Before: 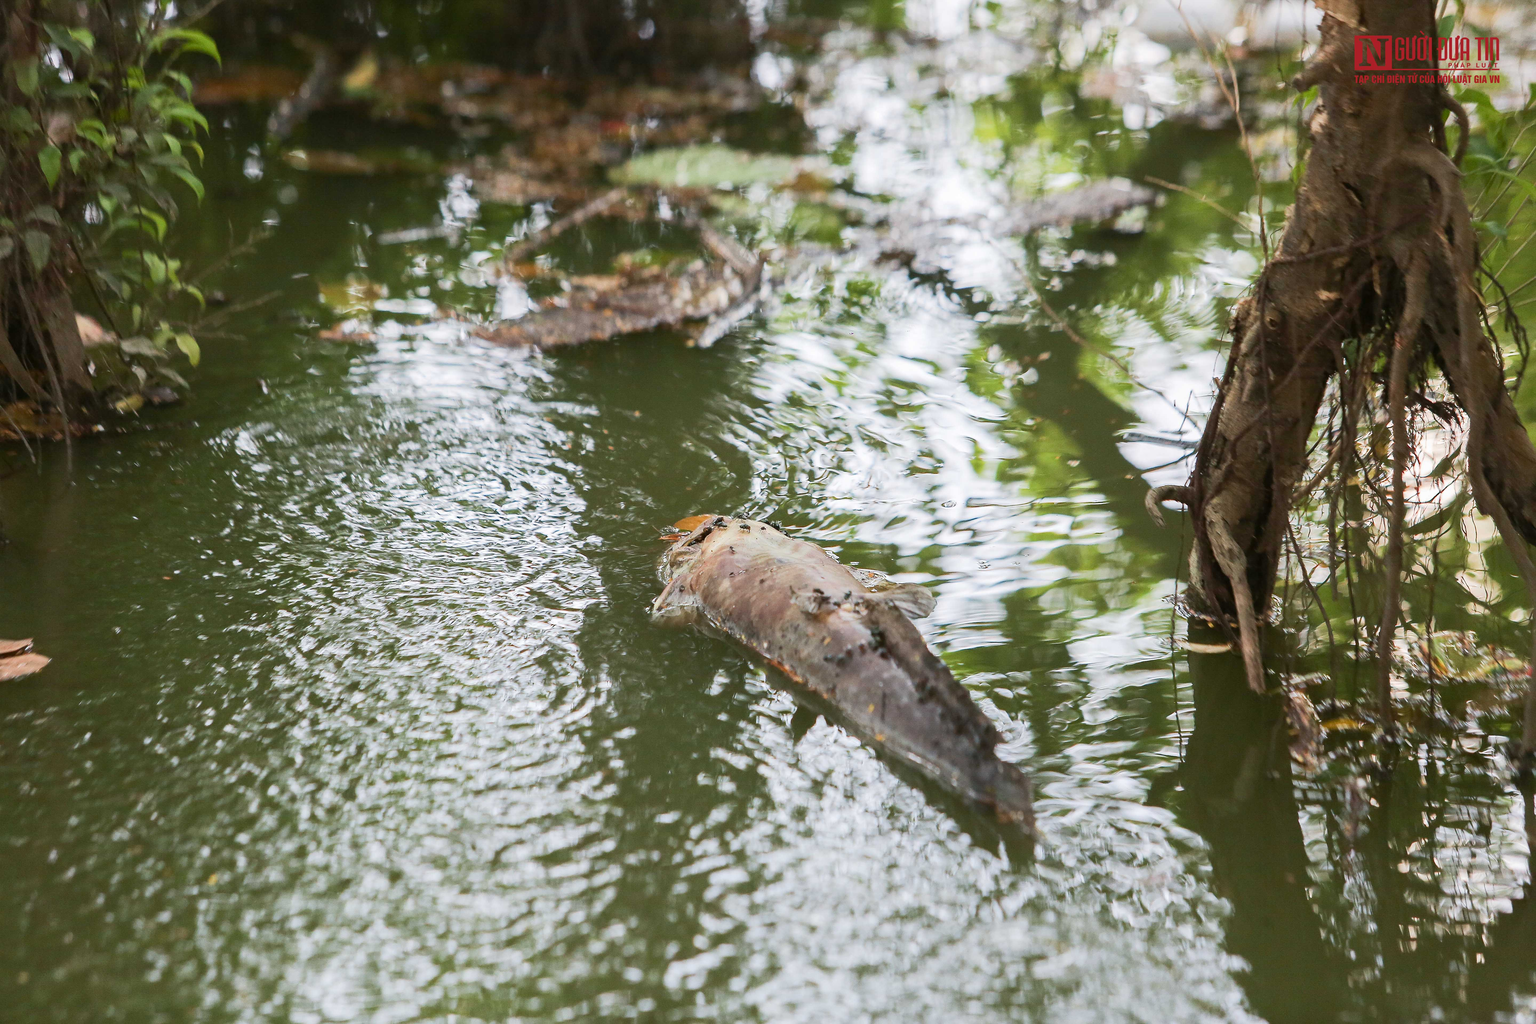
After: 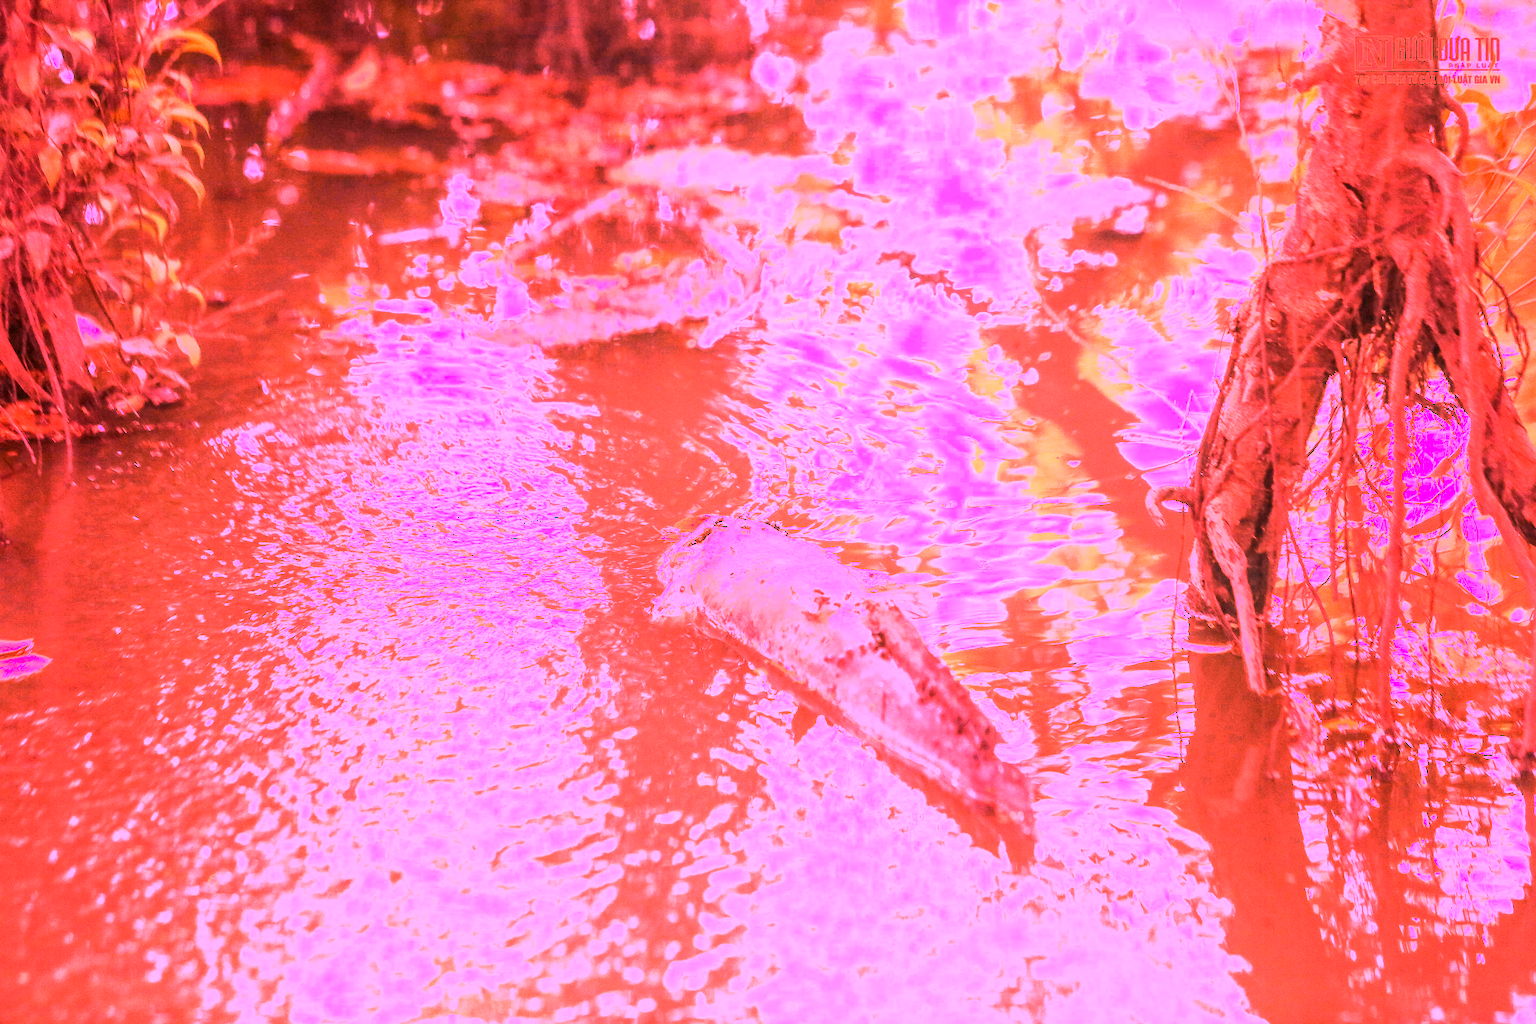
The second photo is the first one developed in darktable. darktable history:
local contrast: detail 130%
white balance: red 4.26, blue 1.802
